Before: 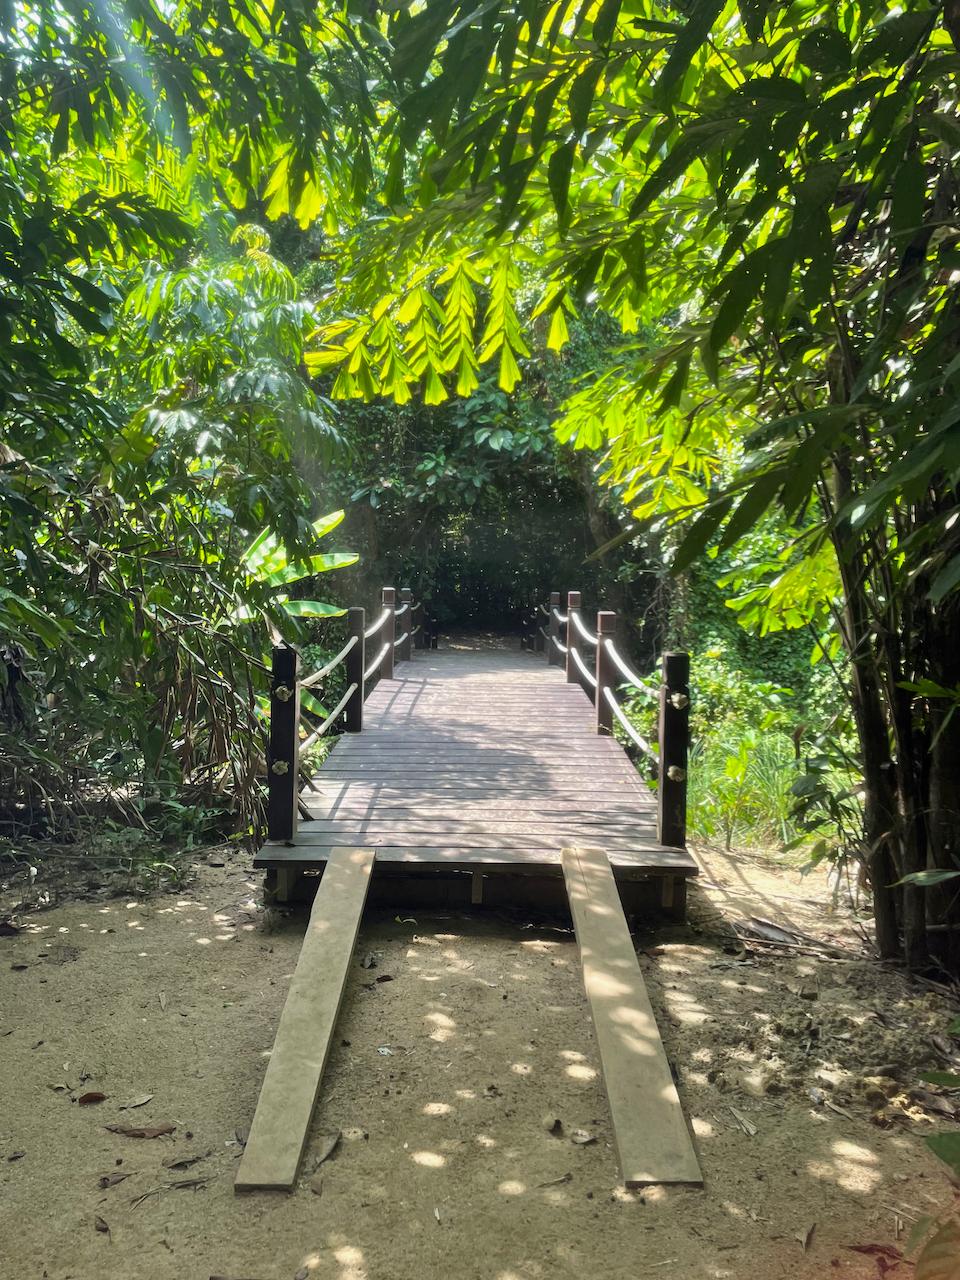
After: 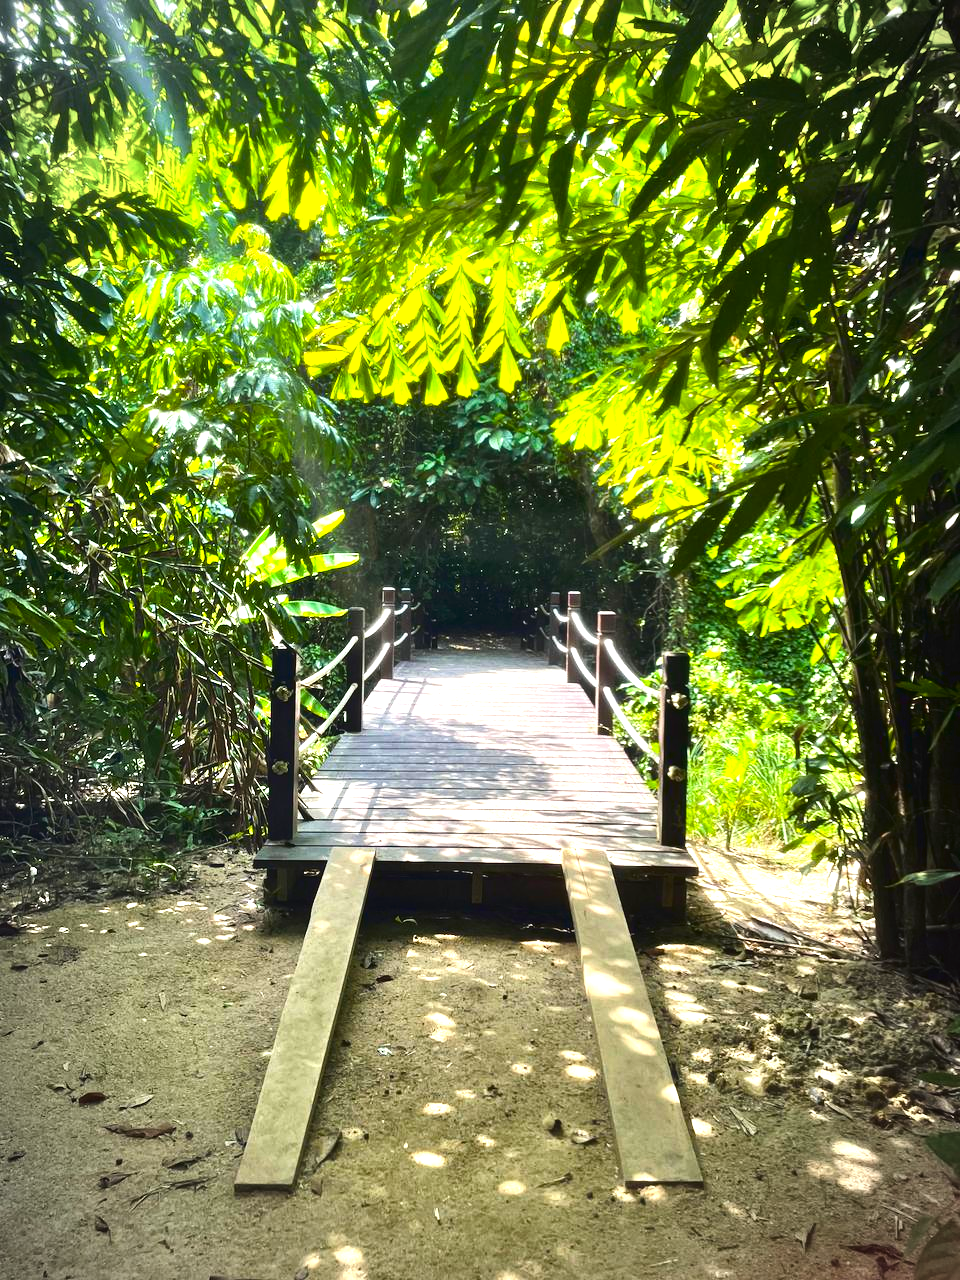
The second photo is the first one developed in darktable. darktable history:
vignetting: fall-off start 87%, automatic ratio true
white balance: red 1, blue 1
exposure: exposure 0.507 EV, compensate highlight preservation false
color balance rgb: linear chroma grading › global chroma 16.62%, perceptual saturation grading › highlights -8.63%, perceptual saturation grading › mid-tones 18.66%, perceptual saturation grading › shadows 28.49%, perceptual brilliance grading › highlights 14.22%, perceptual brilliance grading › shadows -18.96%, global vibrance 27.71%
tone curve: curves: ch0 [(0, 0.032) (0.181, 0.156) (0.751, 0.762) (1, 1)], color space Lab, linked channels, preserve colors none
